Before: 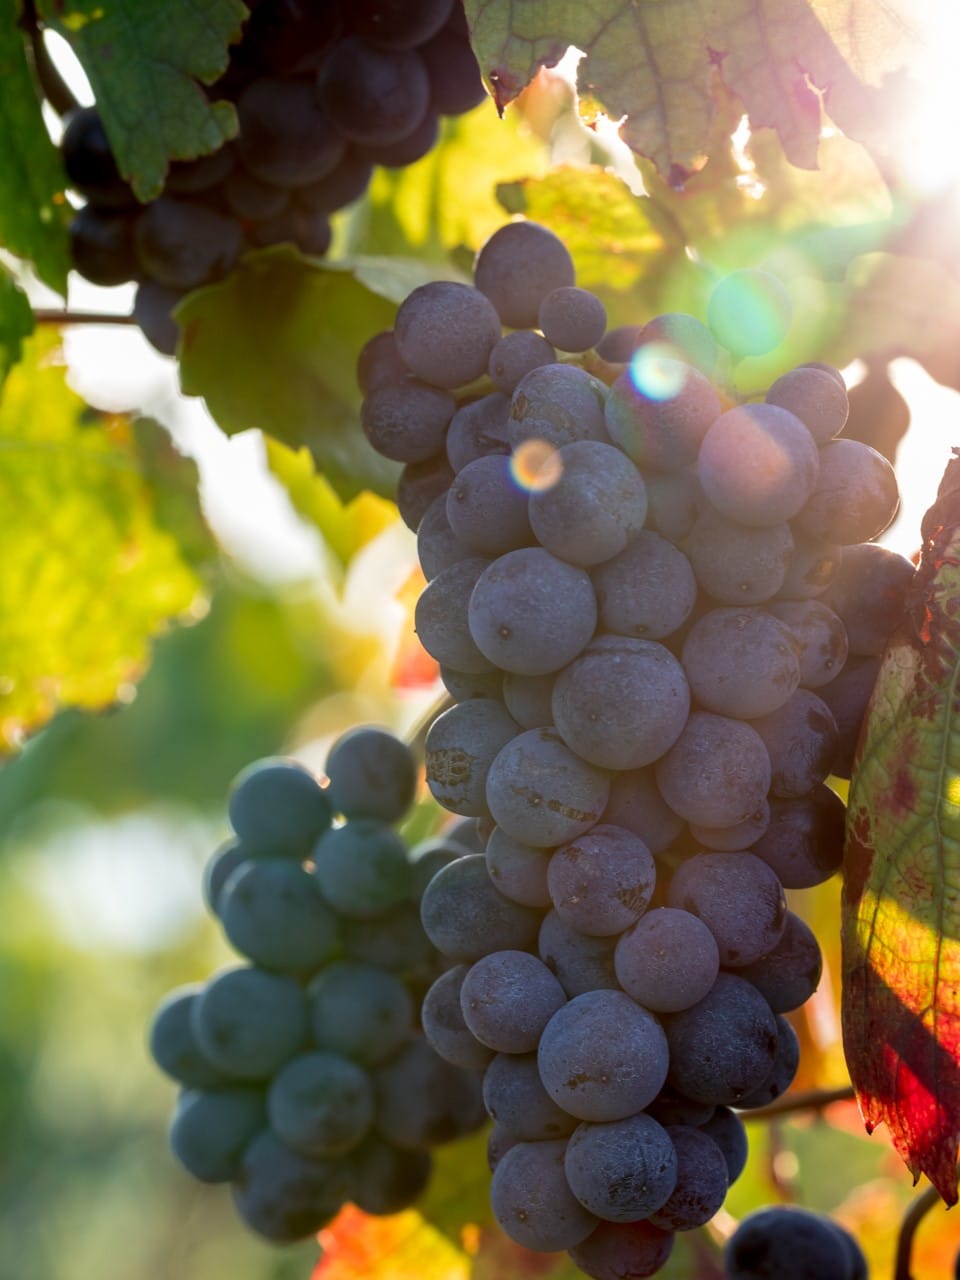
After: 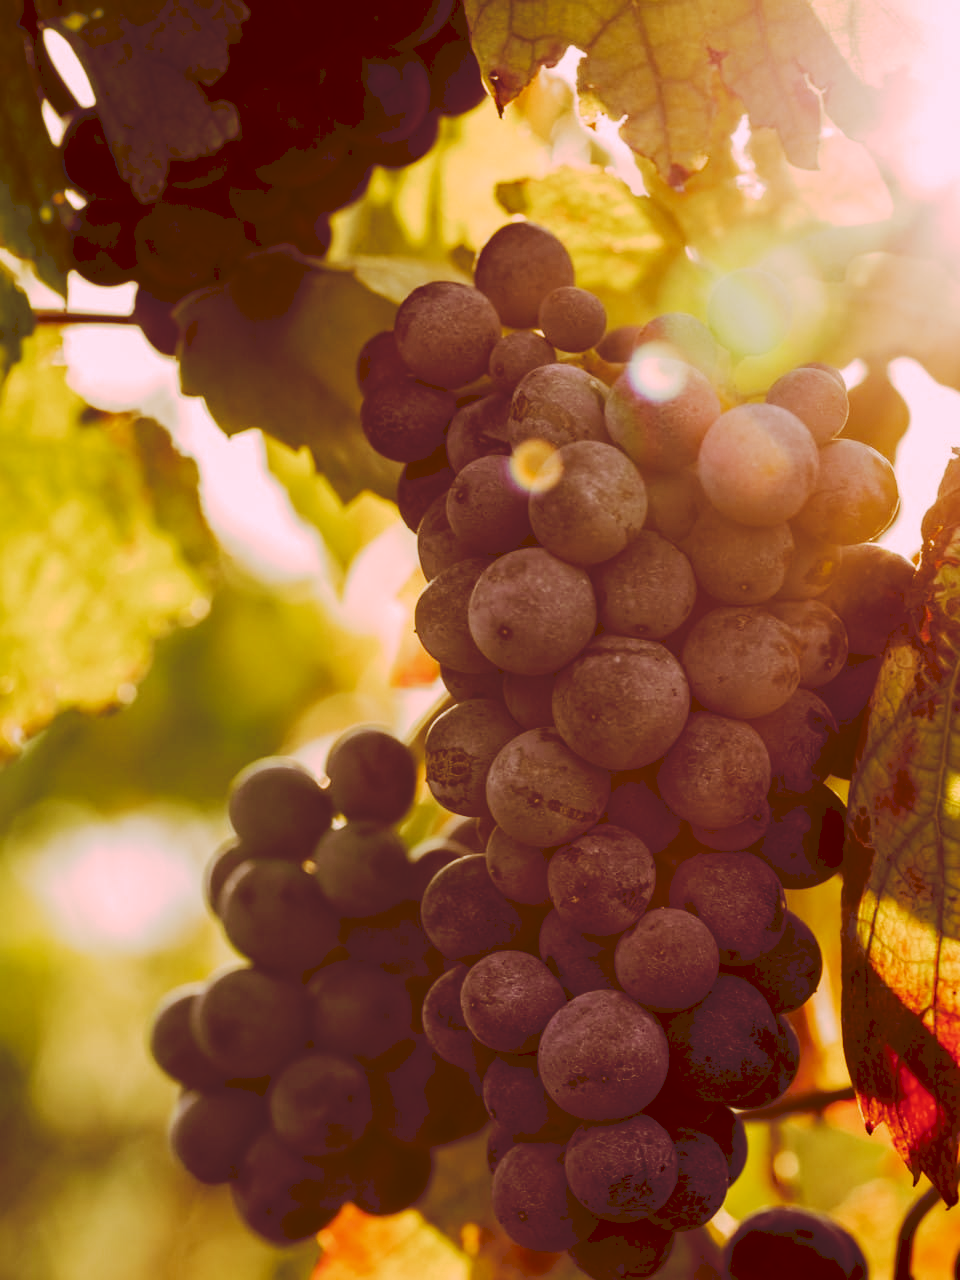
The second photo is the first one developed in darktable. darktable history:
tone curve: curves: ch0 [(0, 0) (0.003, 0.132) (0.011, 0.136) (0.025, 0.14) (0.044, 0.147) (0.069, 0.149) (0.1, 0.156) (0.136, 0.163) (0.177, 0.177) (0.224, 0.2) (0.277, 0.251) (0.335, 0.311) (0.399, 0.387) (0.468, 0.487) (0.543, 0.585) (0.623, 0.675) (0.709, 0.742) (0.801, 0.81) (0.898, 0.867) (1, 1)], preserve colors none
color look up table: target L [96.47, 91.39, 87.51, 86.87, 77.19, 74.02, 53.79, 51.51, 50.17, 46.92, 31.75, 10.23, 10.34, 74.31, 71.01, 65.24, 58.33, 53.7, 54.45, 52.67, 41.4, 34.5, 33.54, 31.93, 20.74, 16.48, 95.78, 89.52, 71.31, 65.11, 74.7, 68.18, 79.5, 49.93, 72.41, 39.08, 37.11, 41.47, 14.17, 34.24, 11.38, 93.35, 80.57, 76.39, 75.76, 79.57, 54.19, 43.55, 33.25], target a [9.81, 18.28, -14.93, -6.352, -1.109, -10.32, 10.47, -16.63, 0.362, -7.268, 5.952, 45.84, 46.33, 27.66, 19.95, 42.59, 54.83, 27.24, 67.92, 50.48, 29.59, 49.03, 29.85, 47.31, 30.93, 57.82, 17.33, 26.7, 30.65, 43.53, 36.25, 21.38, 21.96, 63.43, 27.55, 20.49, 46.23, 27.02, 43.59, 42.35, 48.4, 15.34, 4.9, -2.95, 7.515, 18.45, 8.649, 13.2, 11], target b [55.93, 31.89, 67.23, 15.37, 71.52, 50.5, 50.86, 47.09, 48.64, 35.28, 54.26, 17.4, 17.59, 38.7, 65.37, 63.29, 21.95, 29.32, 30.7, 53.85, 70.61, 59.03, 57.2, 54.38, 35.49, 28.15, -0.057, -7.473, 15.55, -2.741, -22.41, 8.574, -15.86, -0.626, -23.81, 21.78, 6.143, -0.902, 24.06, -19.67, 19.1, -1.154, -2.432, 16.75, 22.43, -13.87, 20.32, 5.873, 34.37], num patches 49
